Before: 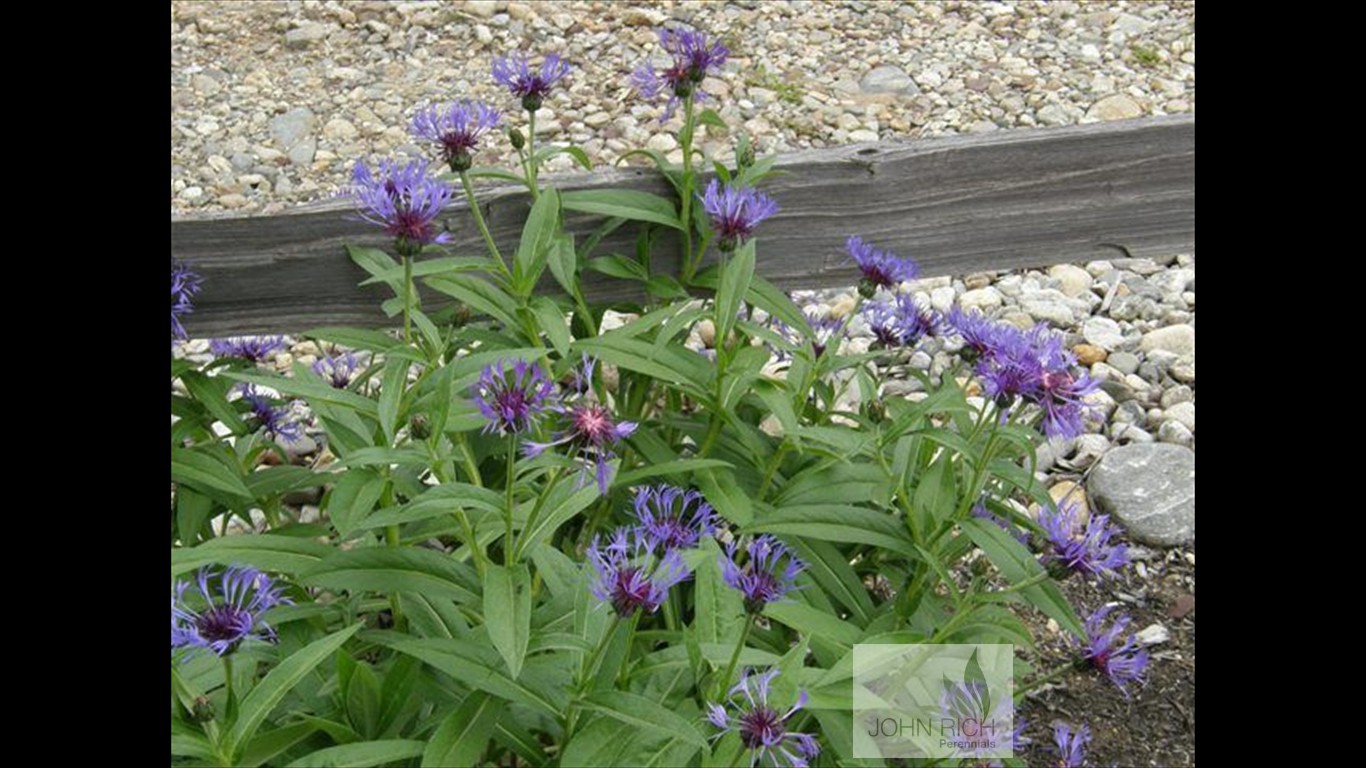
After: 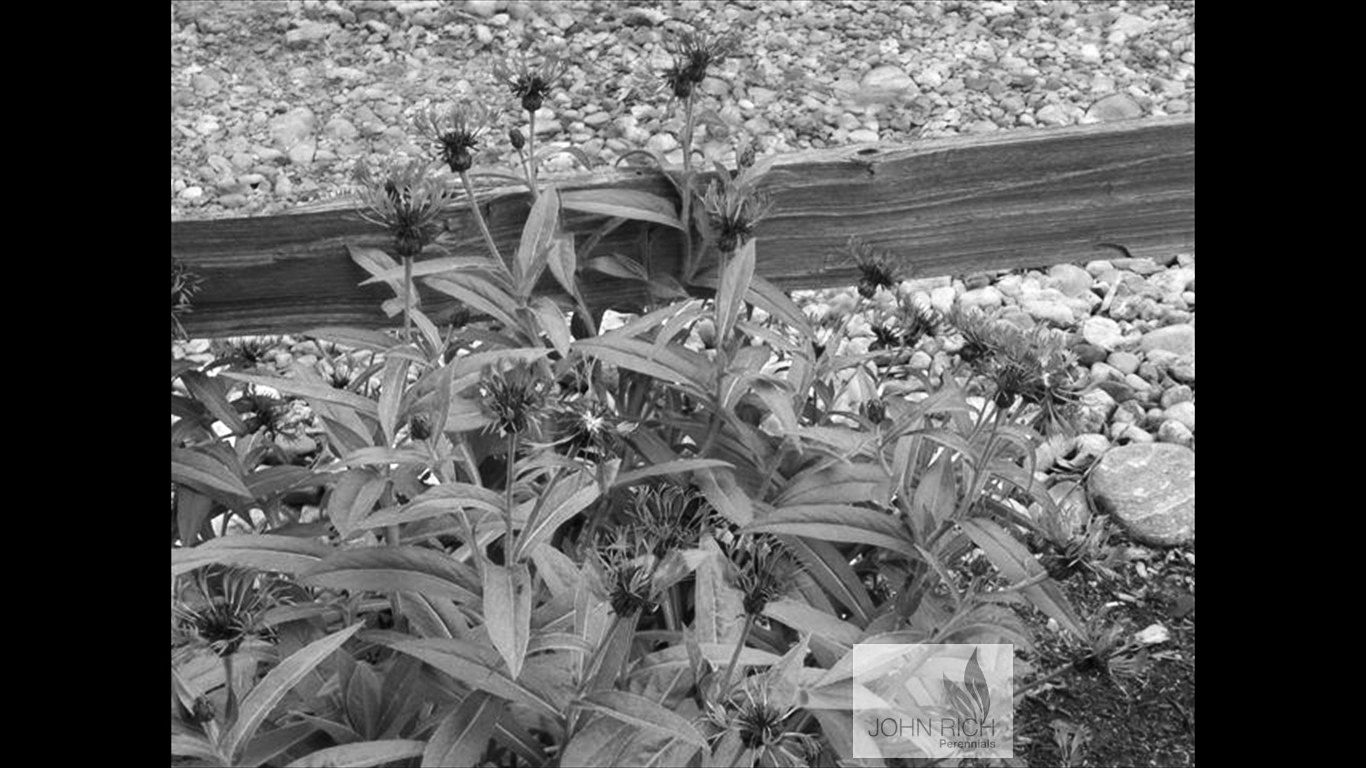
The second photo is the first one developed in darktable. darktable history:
contrast brightness saturation: contrast 0.172, saturation 0.304
color zones: curves: ch0 [(0.002, 0.429) (0.121, 0.212) (0.198, 0.113) (0.276, 0.344) (0.331, 0.541) (0.41, 0.56) (0.482, 0.289) (0.619, 0.227) (0.721, 0.18) (0.821, 0.435) (0.928, 0.555) (1, 0.587)]; ch1 [(0, 0) (0.143, 0) (0.286, 0) (0.429, 0) (0.571, 0) (0.714, 0) (0.857, 0)]
